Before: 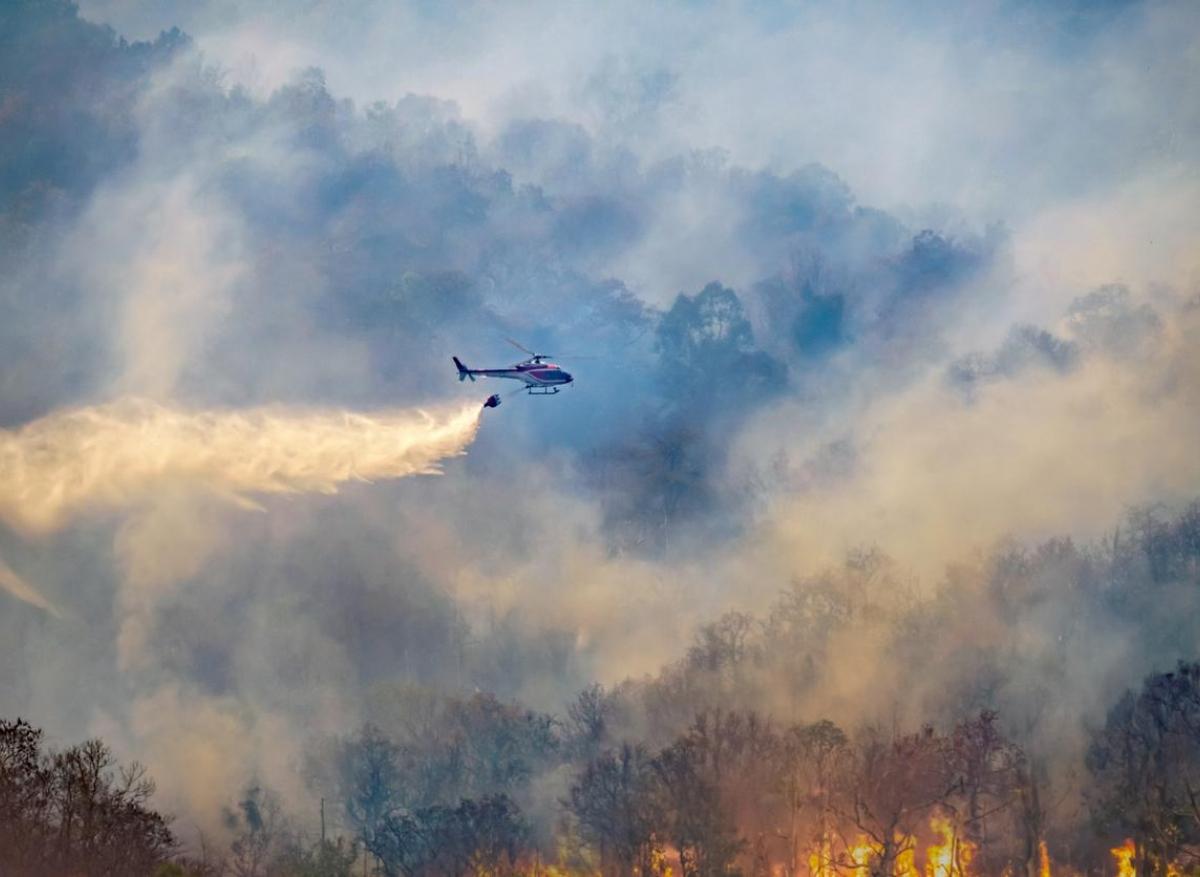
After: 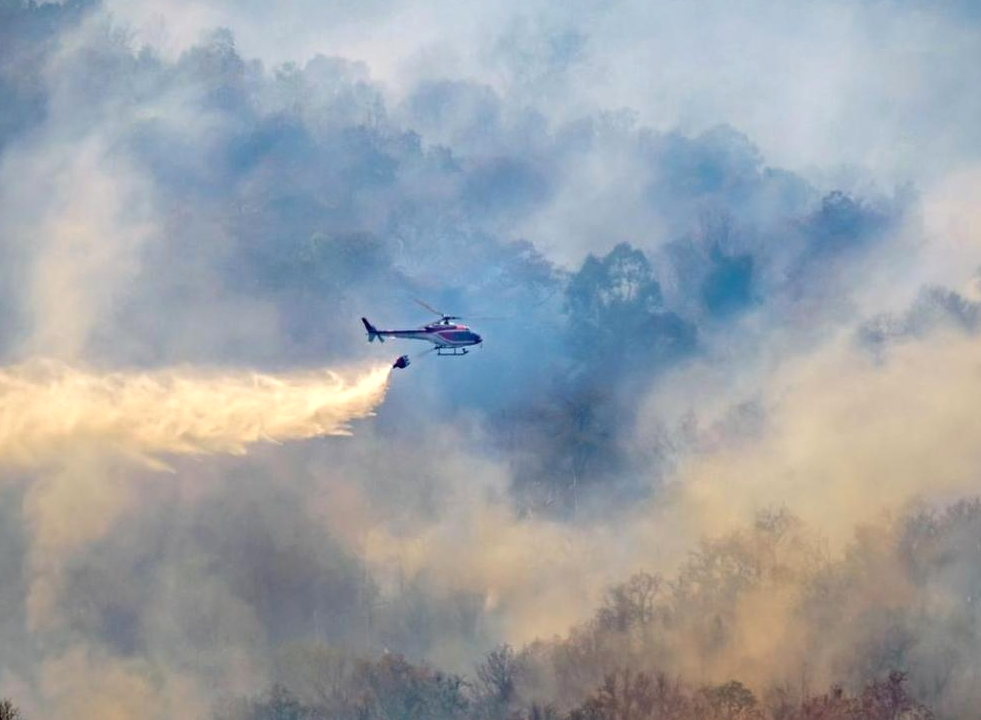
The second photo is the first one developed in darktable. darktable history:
crop and rotate: left 7.64%, top 4.538%, right 10.571%, bottom 13.258%
shadows and highlights: shadows 24.8, highlights -23.95
exposure: exposure 0.214 EV, compensate highlight preservation false
